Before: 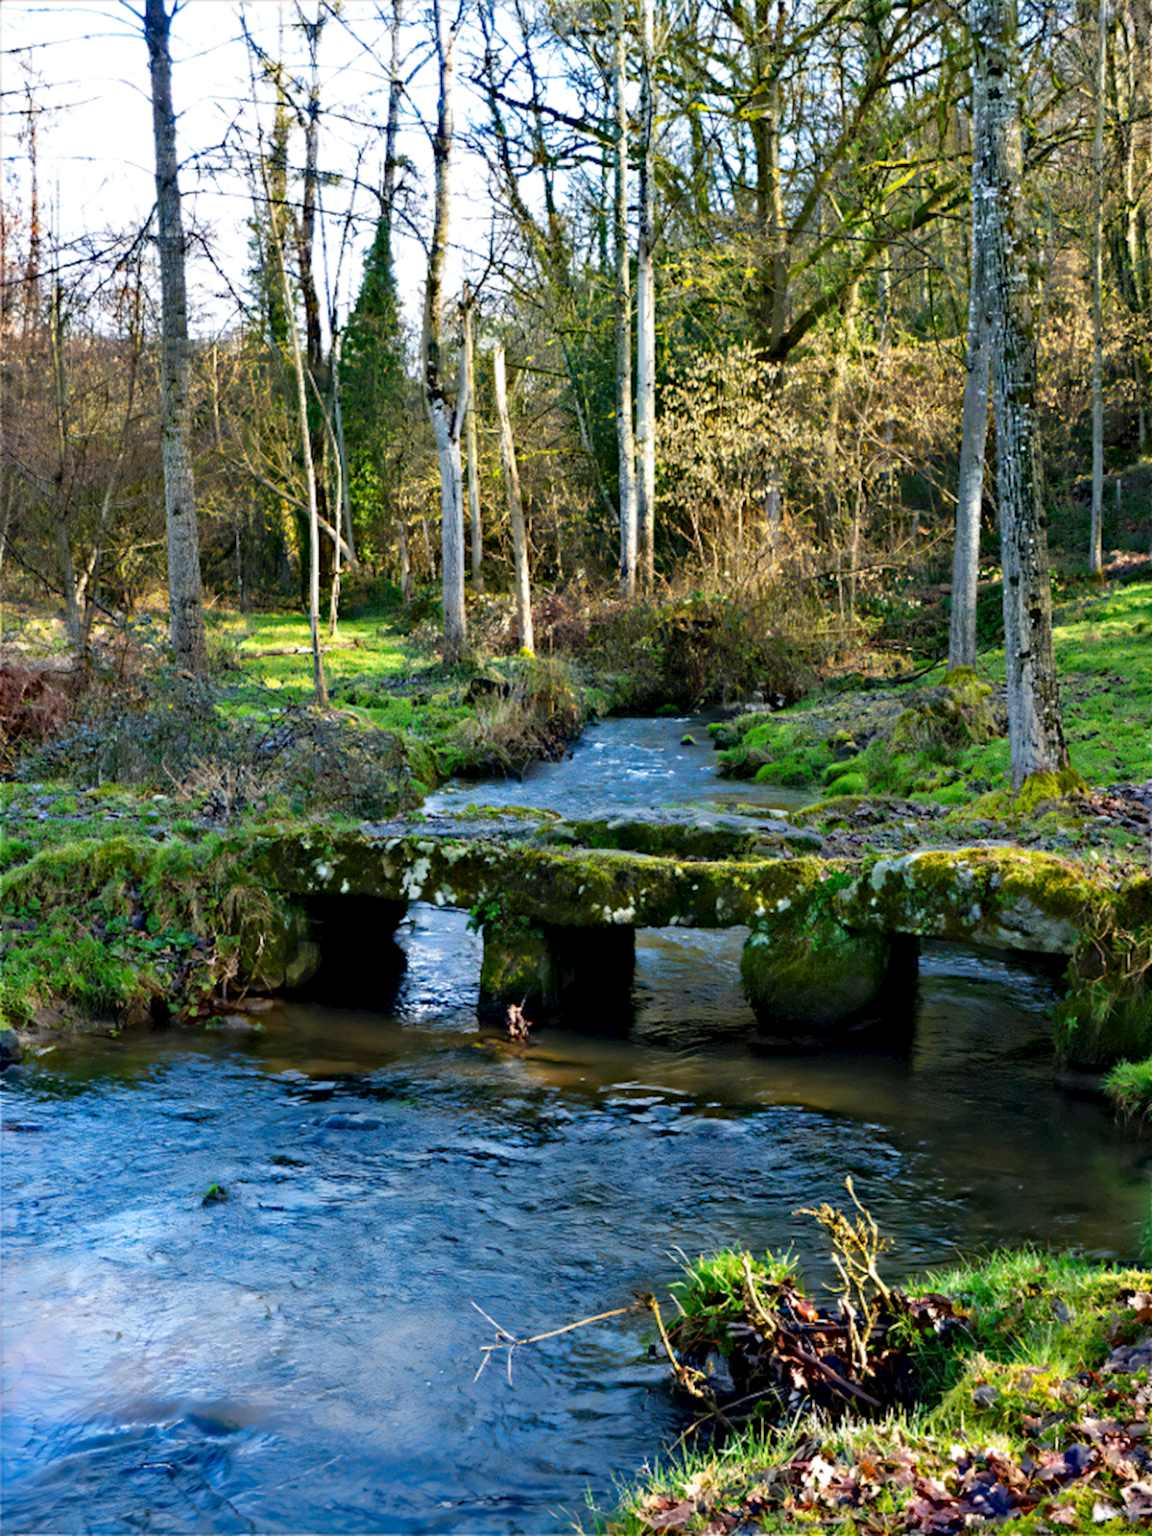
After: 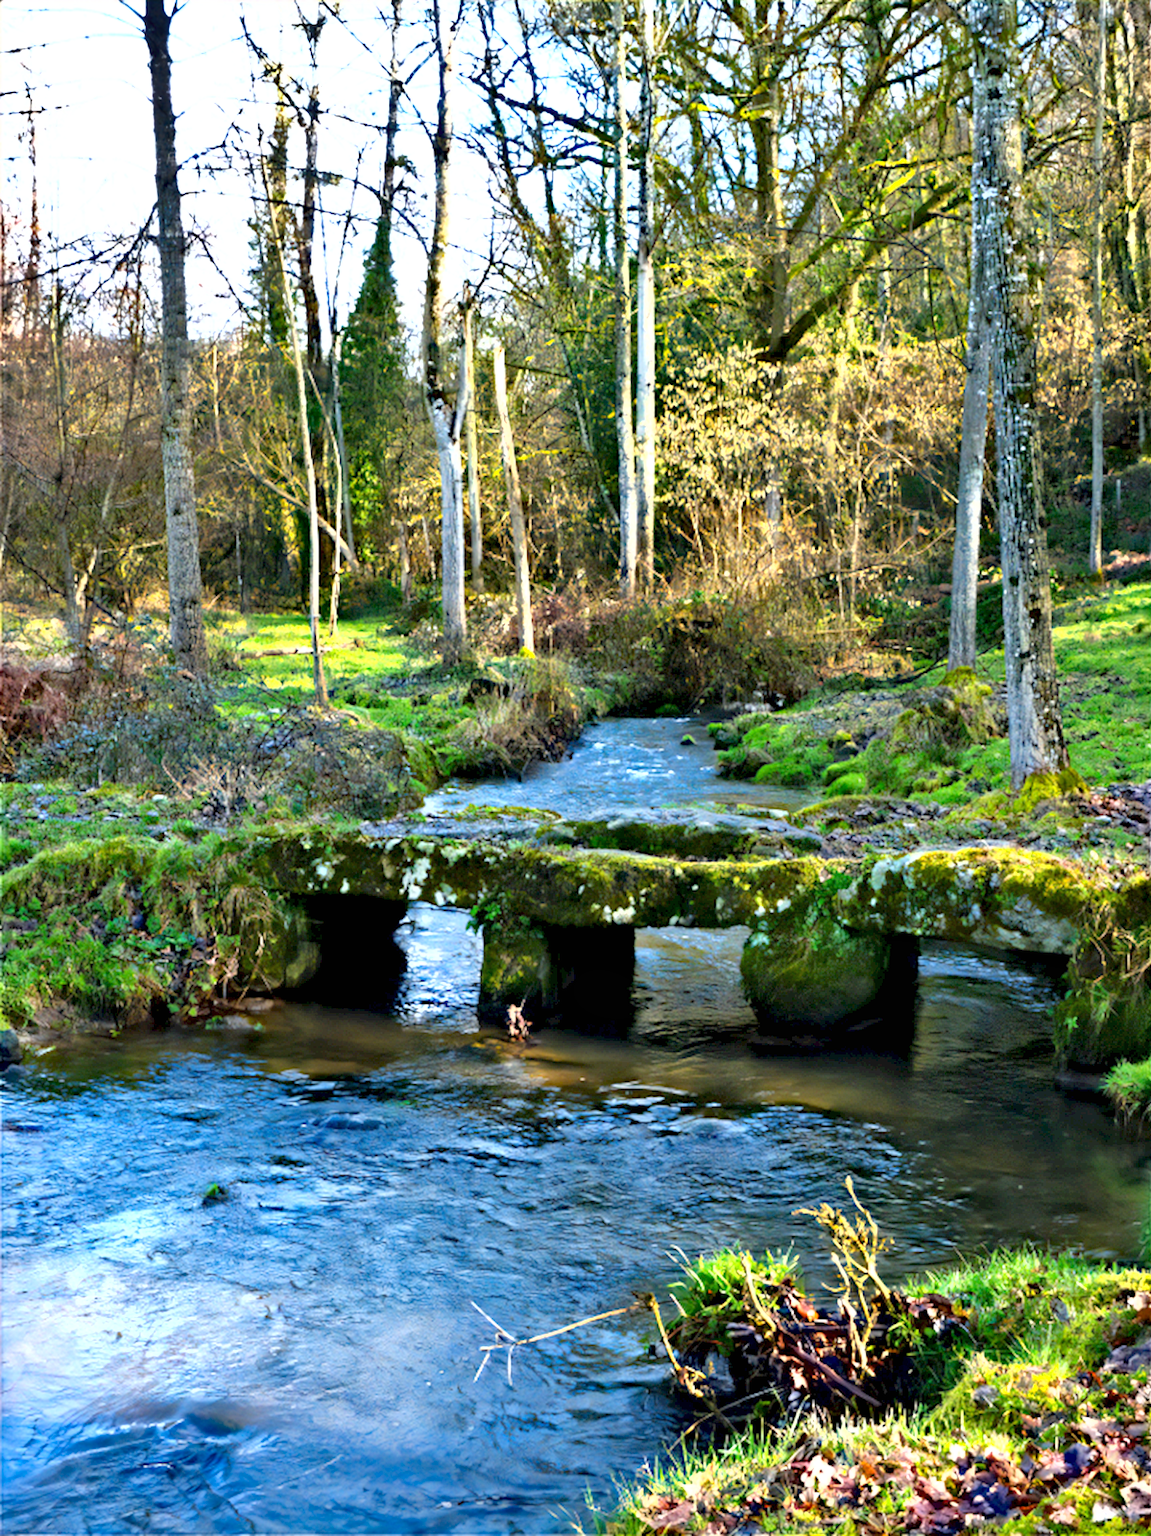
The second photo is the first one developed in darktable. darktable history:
shadows and highlights: highlights color adjustment 0%, low approximation 0.01, soften with gaussian
exposure: black level correction 0, exposure 0.7 EV, compensate exposure bias true, compensate highlight preservation false
